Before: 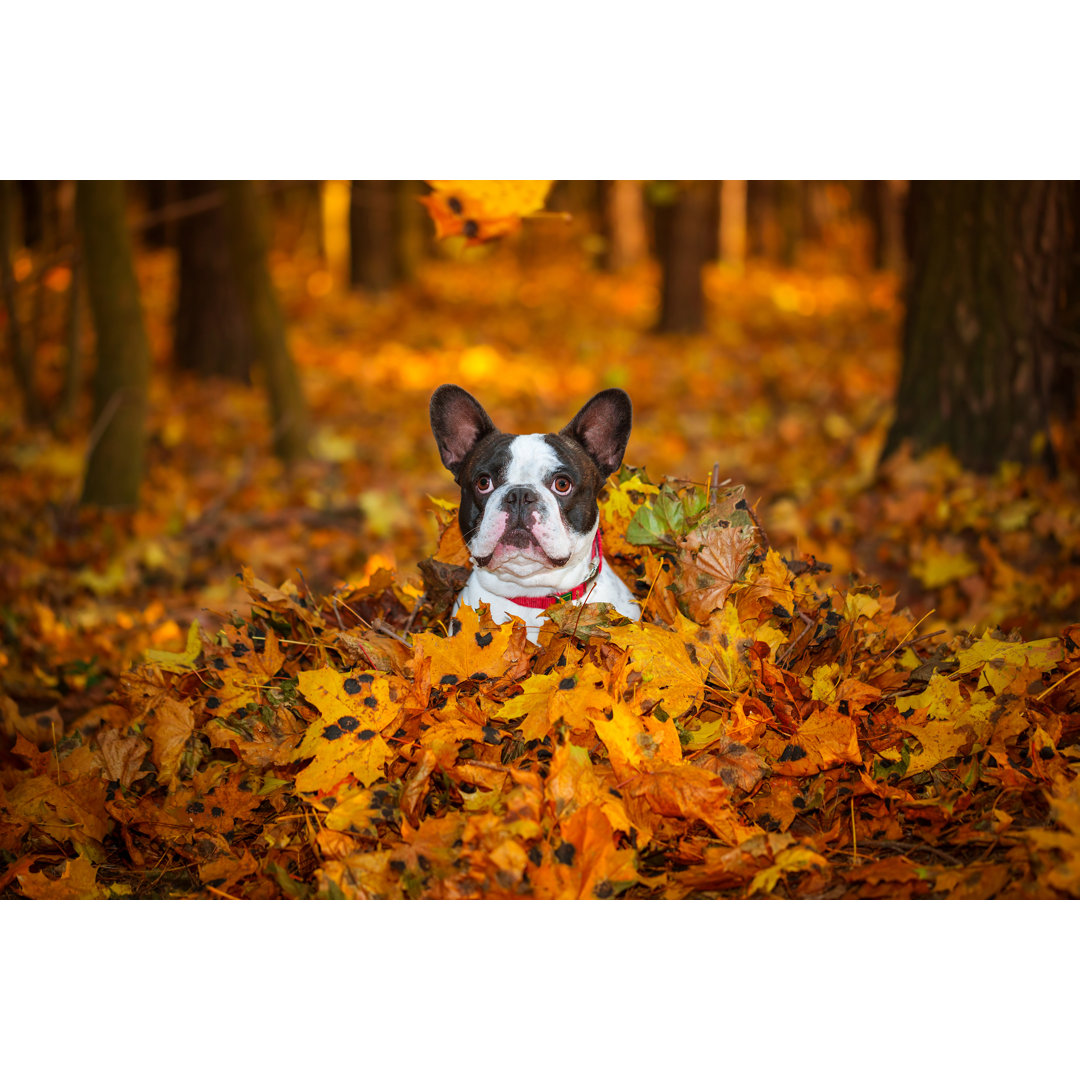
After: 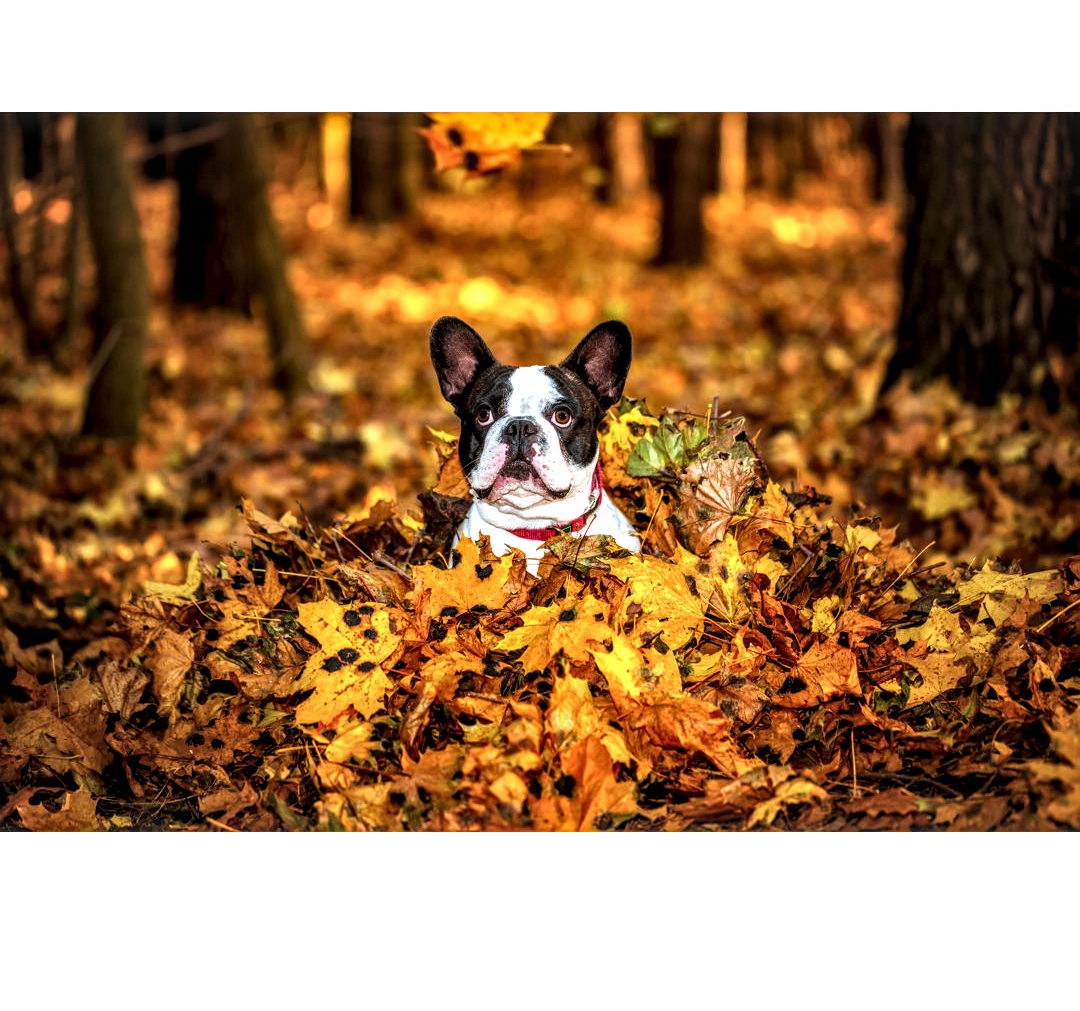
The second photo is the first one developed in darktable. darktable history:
levels: levels [0.052, 0.496, 0.908]
crop and rotate: top 6.371%
local contrast: highlights 19%, detail 187%
velvia: on, module defaults
